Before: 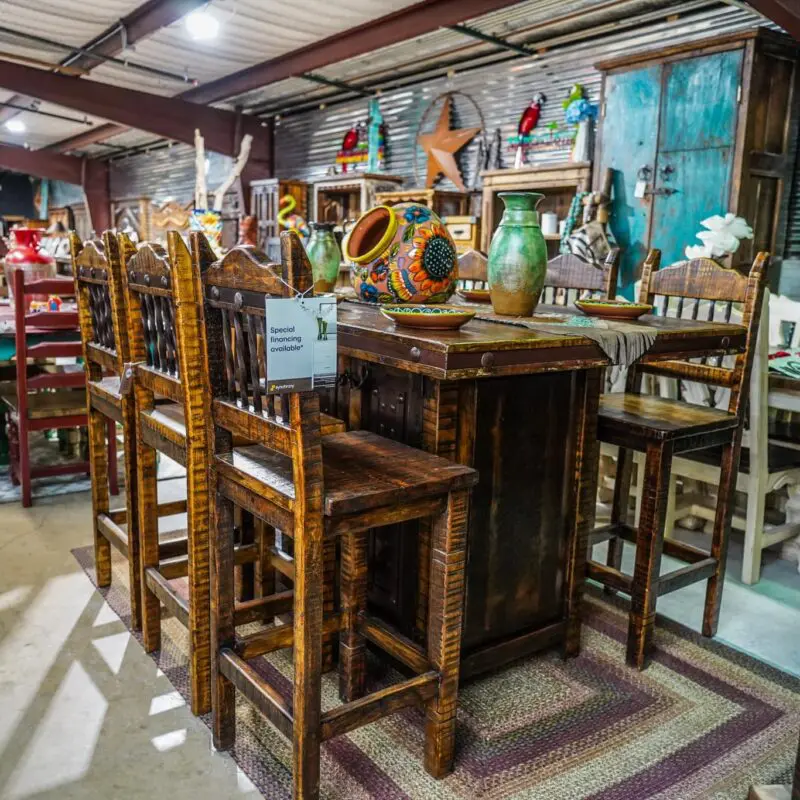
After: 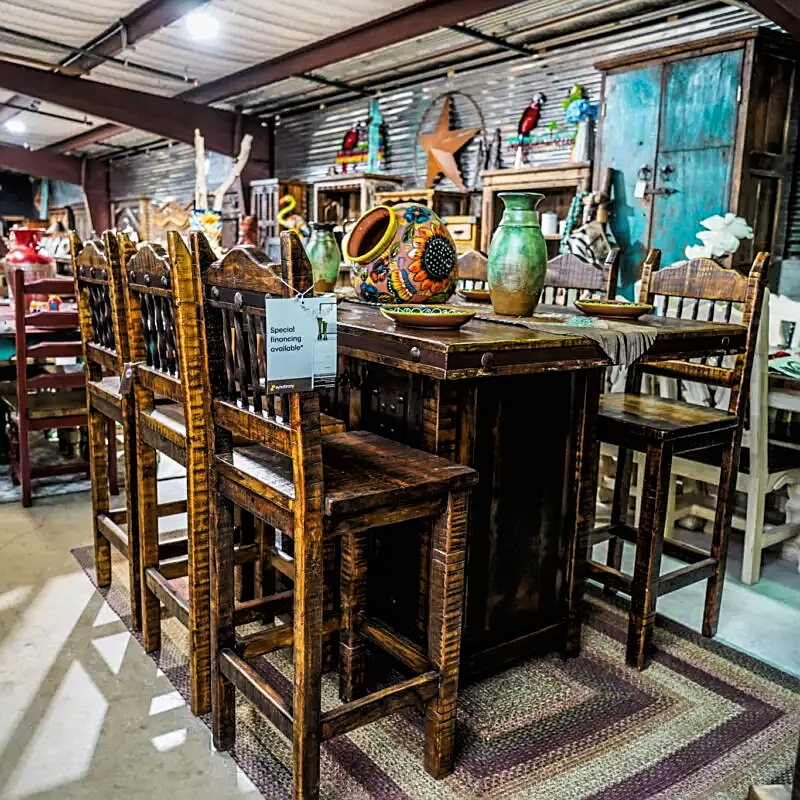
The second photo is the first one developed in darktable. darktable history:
sharpen: on, module defaults
tone curve: curves: ch0 [(0, 0) (0.118, 0.034) (0.182, 0.124) (0.265, 0.214) (0.504, 0.508) (0.783, 0.825) (1, 1)], color space Lab, linked channels, preserve colors none
